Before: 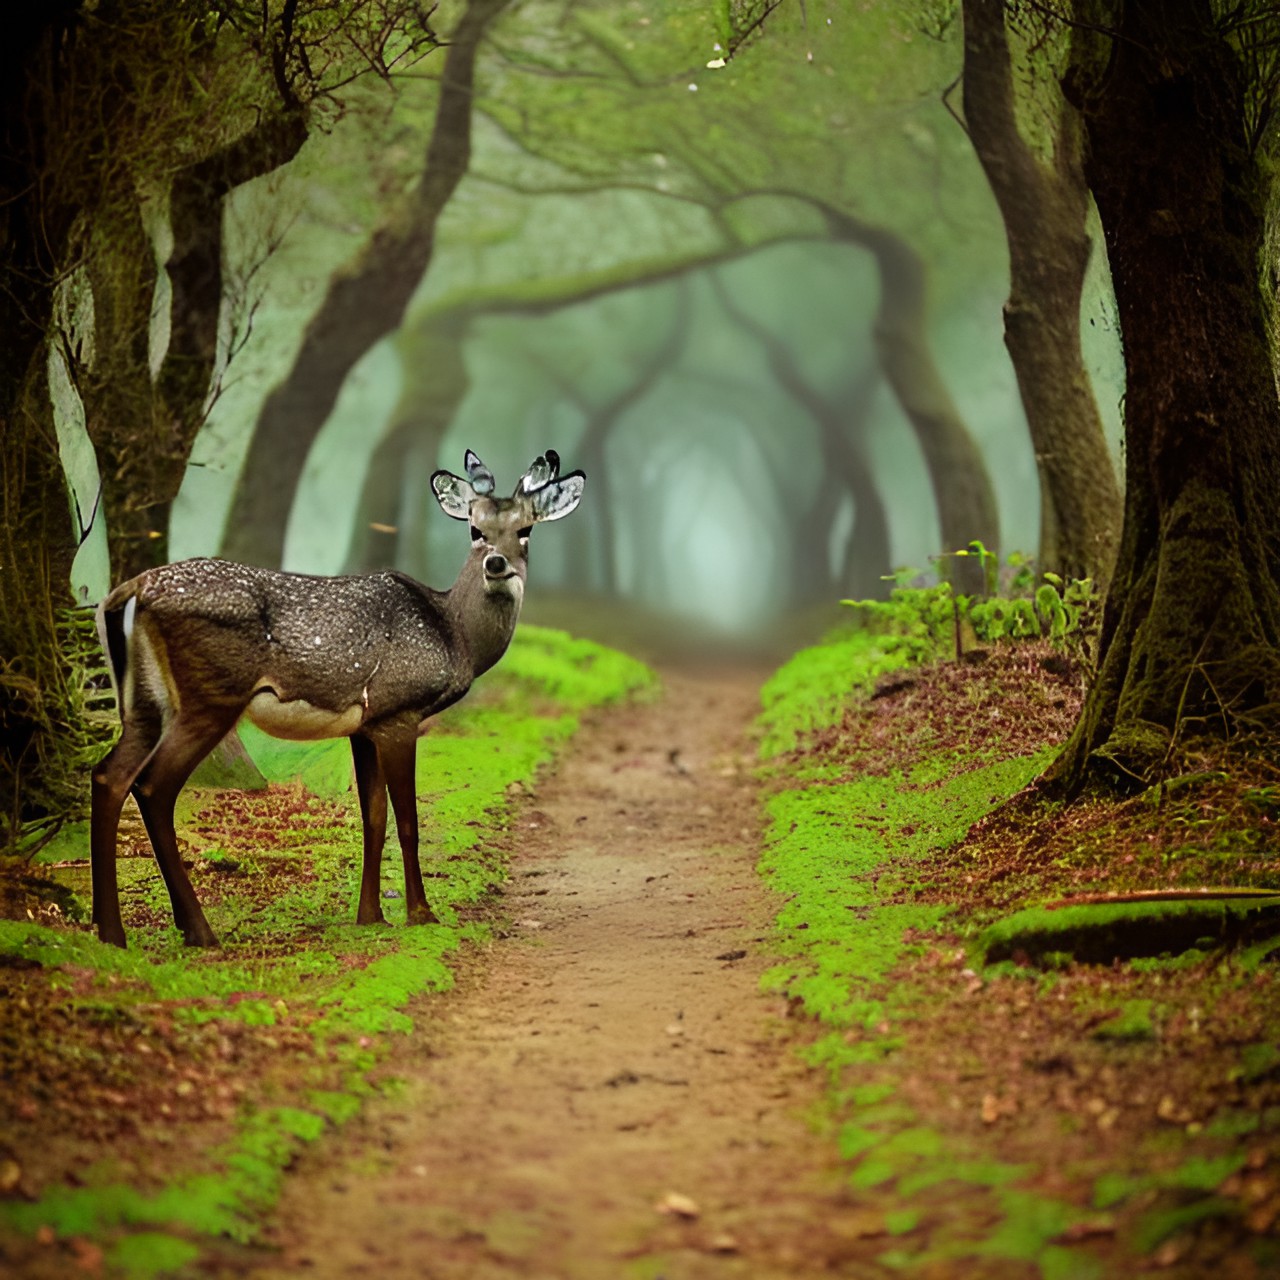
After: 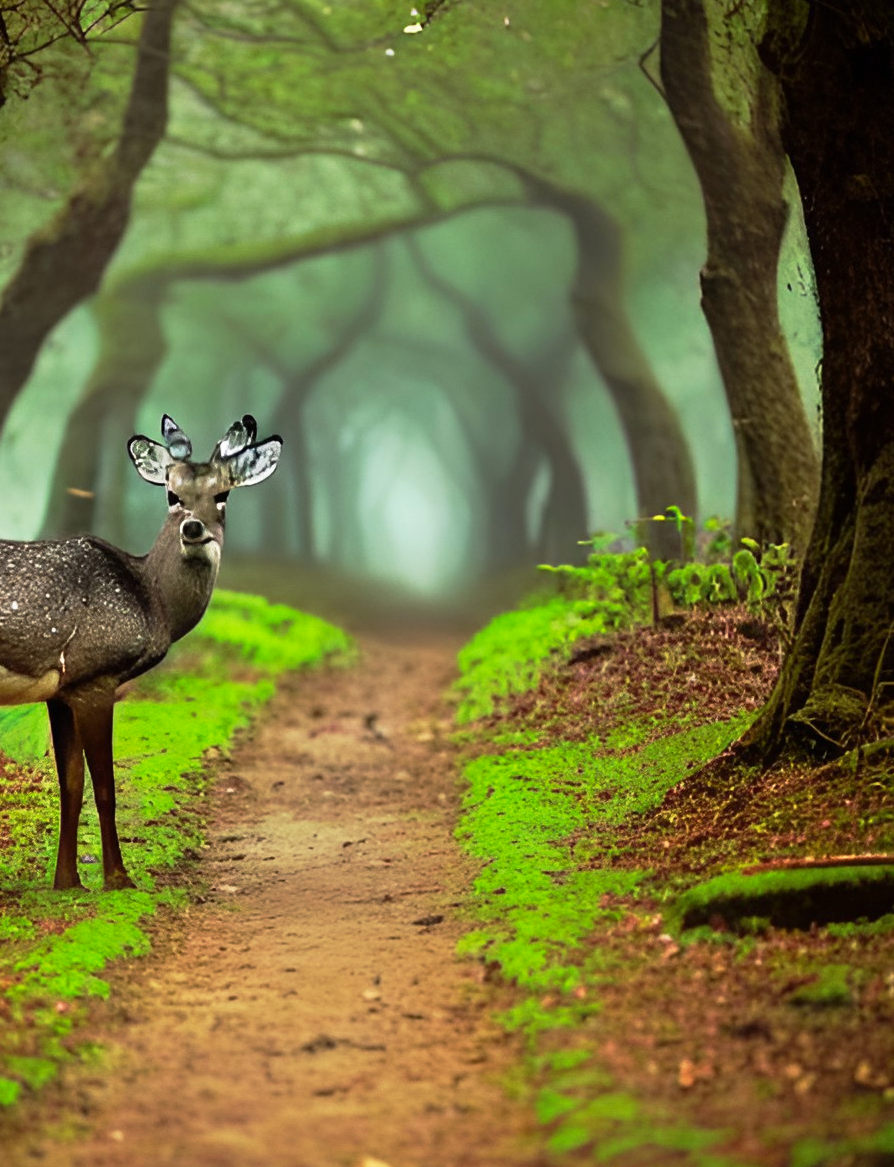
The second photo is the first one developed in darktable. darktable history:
crop and rotate: left 23.746%, top 2.745%, right 6.399%, bottom 6.027%
base curve: curves: ch0 [(0, 0) (0.257, 0.25) (0.482, 0.586) (0.757, 0.871) (1, 1)], preserve colors none
